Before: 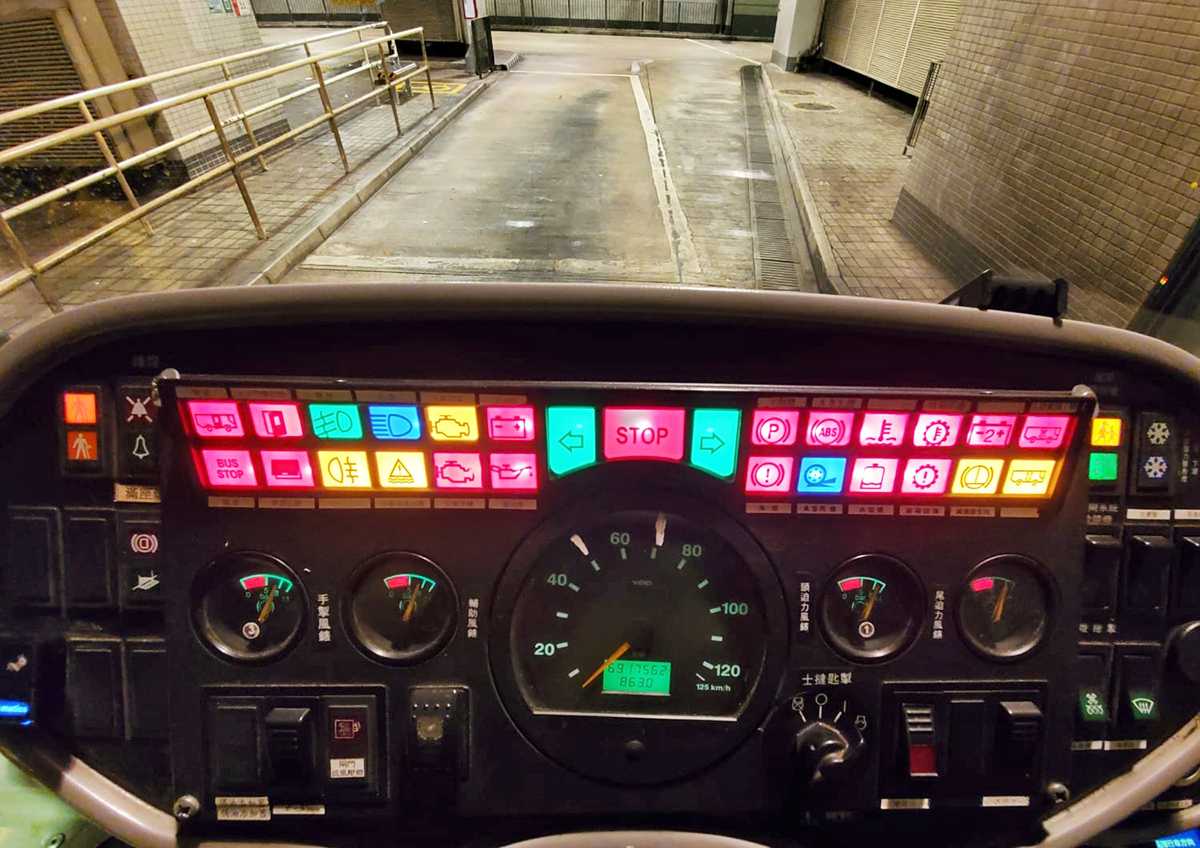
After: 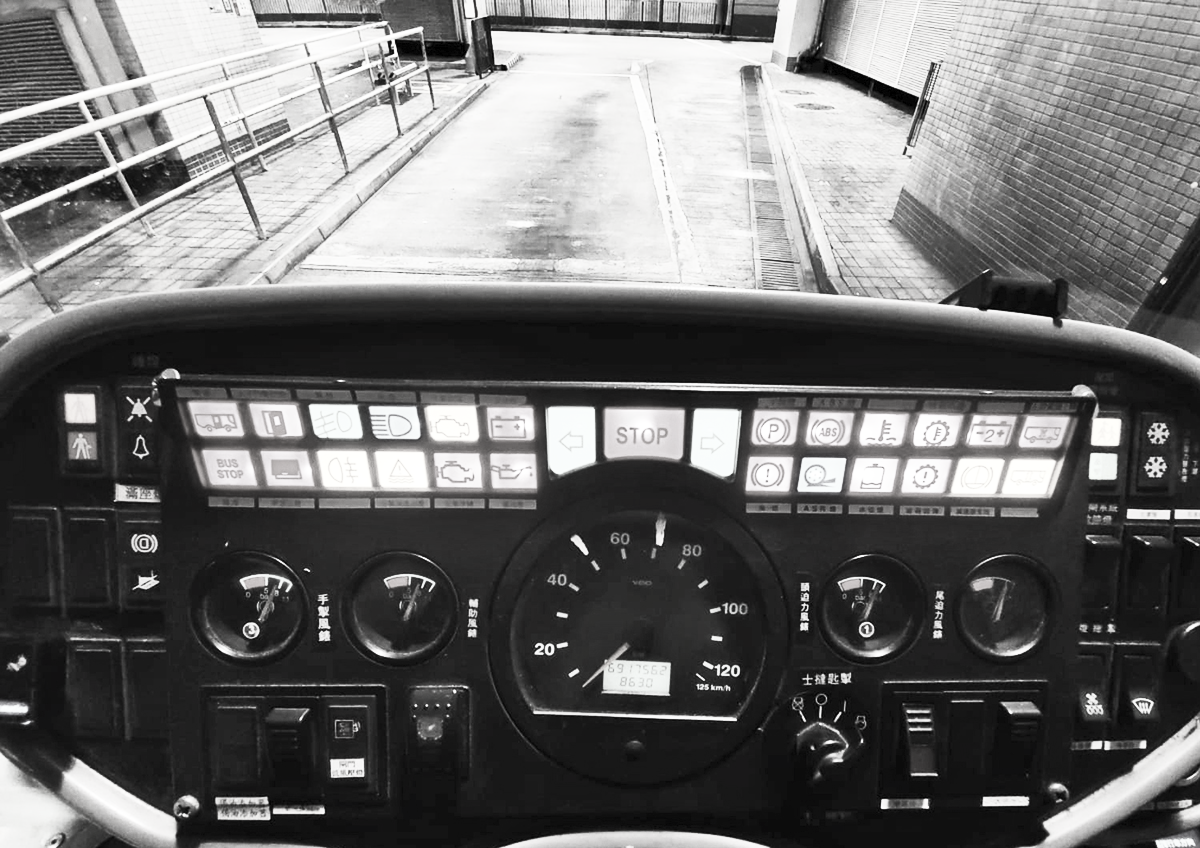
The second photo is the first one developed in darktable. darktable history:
contrast brightness saturation: contrast 0.524, brightness 0.46, saturation -0.98
